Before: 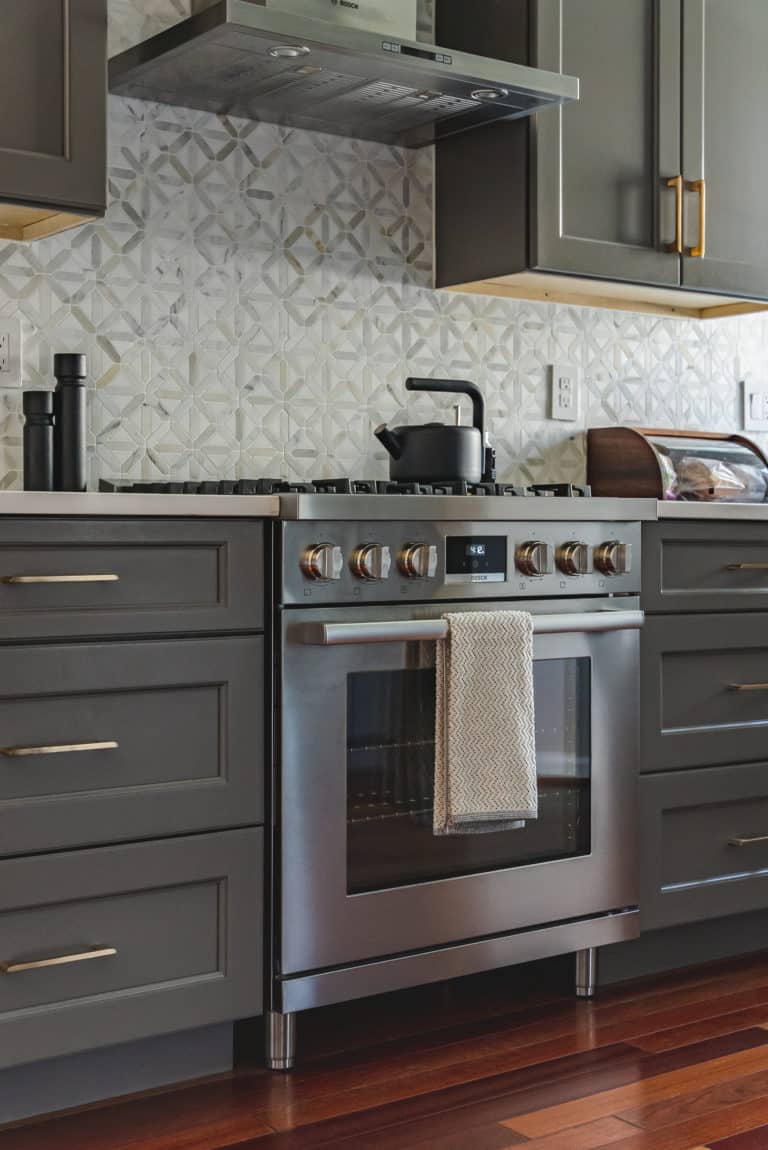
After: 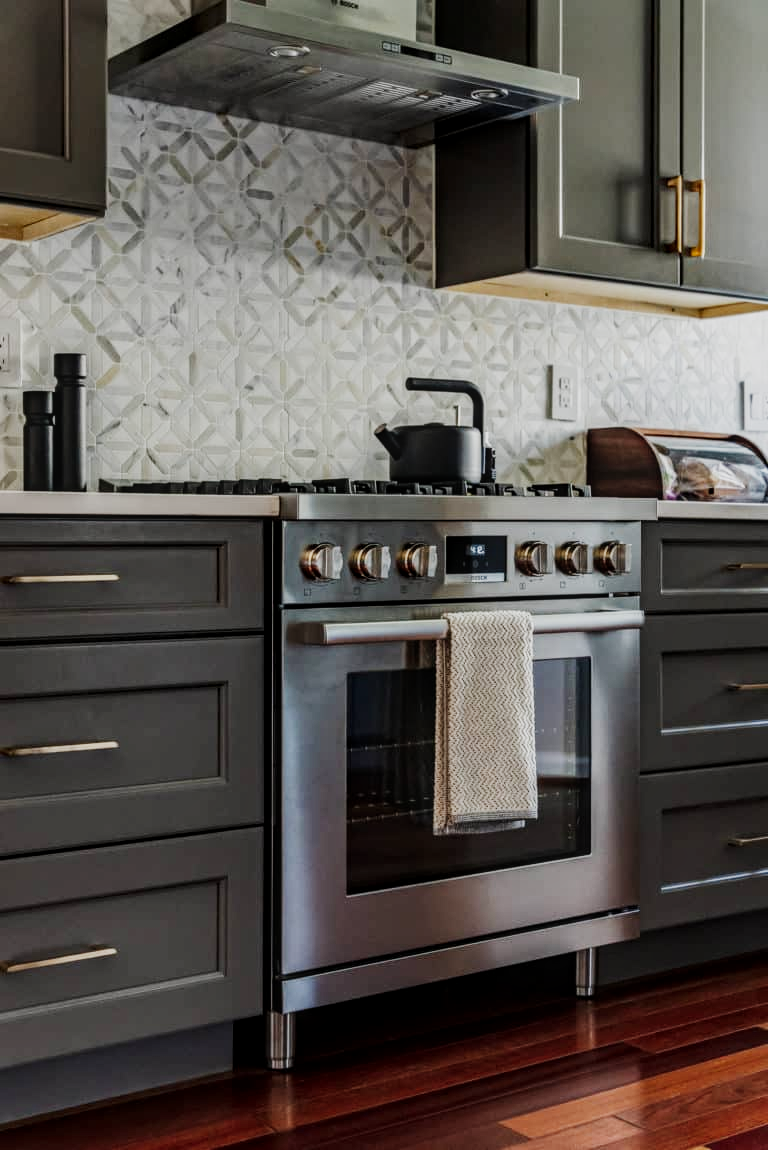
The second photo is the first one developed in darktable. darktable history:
sigmoid: contrast 1.7, skew -0.2, preserve hue 0%, red attenuation 0.1, red rotation 0.035, green attenuation 0.1, green rotation -0.017, blue attenuation 0.15, blue rotation -0.052, base primaries Rec2020
local contrast: on, module defaults
